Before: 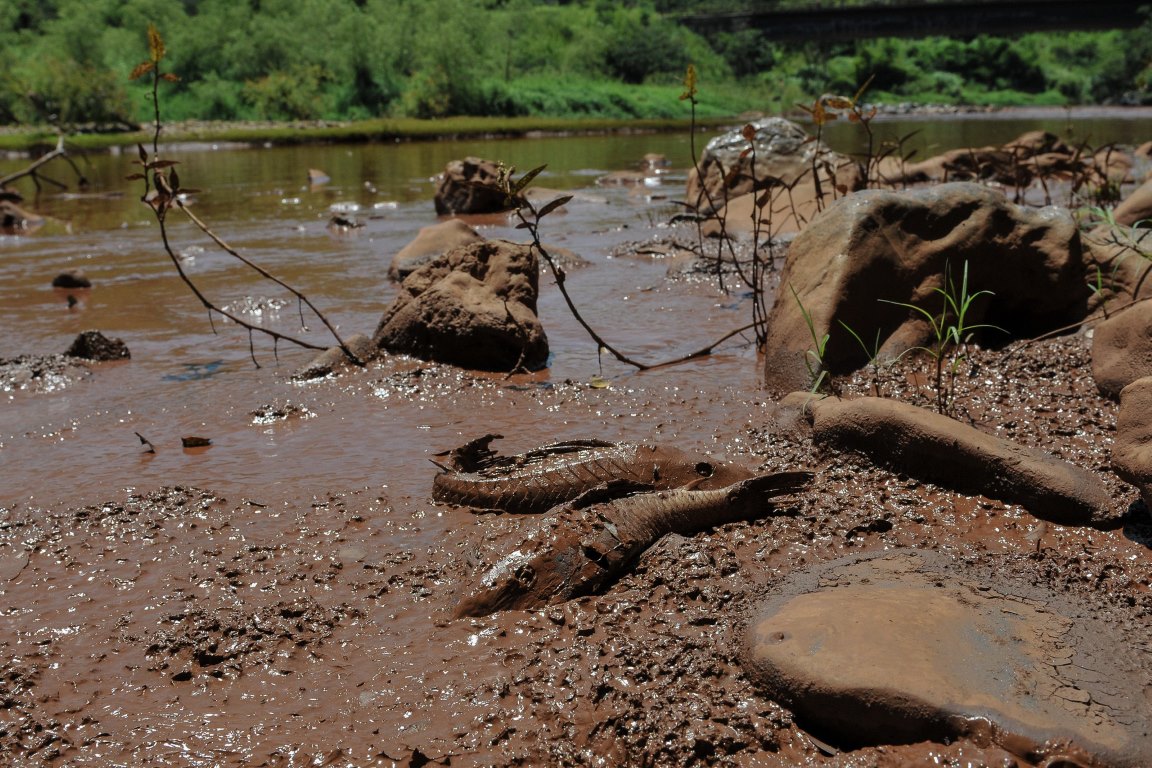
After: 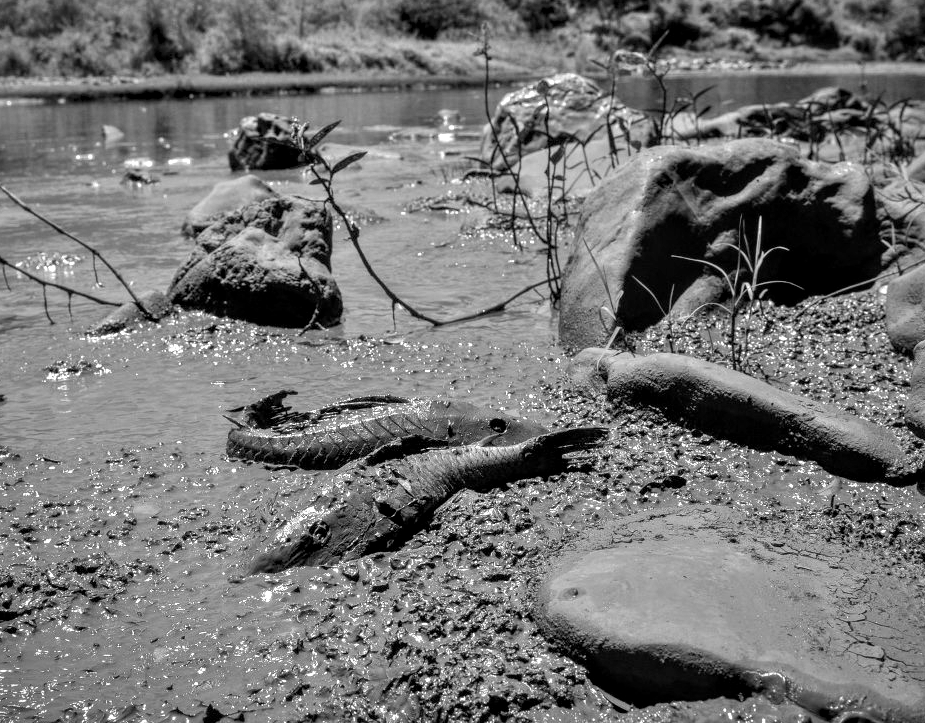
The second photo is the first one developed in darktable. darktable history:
tone equalizer: -7 EV 0.15 EV, -6 EV 0.6 EV, -5 EV 1.15 EV, -4 EV 1.33 EV, -3 EV 1.15 EV, -2 EV 0.6 EV, -1 EV 0.15 EV, mask exposure compensation -0.5 EV
color contrast: green-magenta contrast 0, blue-yellow contrast 0
color balance rgb: linear chroma grading › global chroma 8.12%, perceptual saturation grading › global saturation 9.07%, perceptual saturation grading › highlights -13.84%, perceptual saturation grading › mid-tones 14.88%, perceptual saturation grading › shadows 22.8%, perceptual brilliance grading › highlights 2.61%, global vibrance 12.07%
vignetting: fall-off start 80.87%, fall-off radius 61.59%, brightness -0.384, saturation 0.007, center (0, 0.007), automatic ratio true, width/height ratio 1.418
local contrast: detail 130%
crop and rotate: left 17.959%, top 5.771%, right 1.742%
